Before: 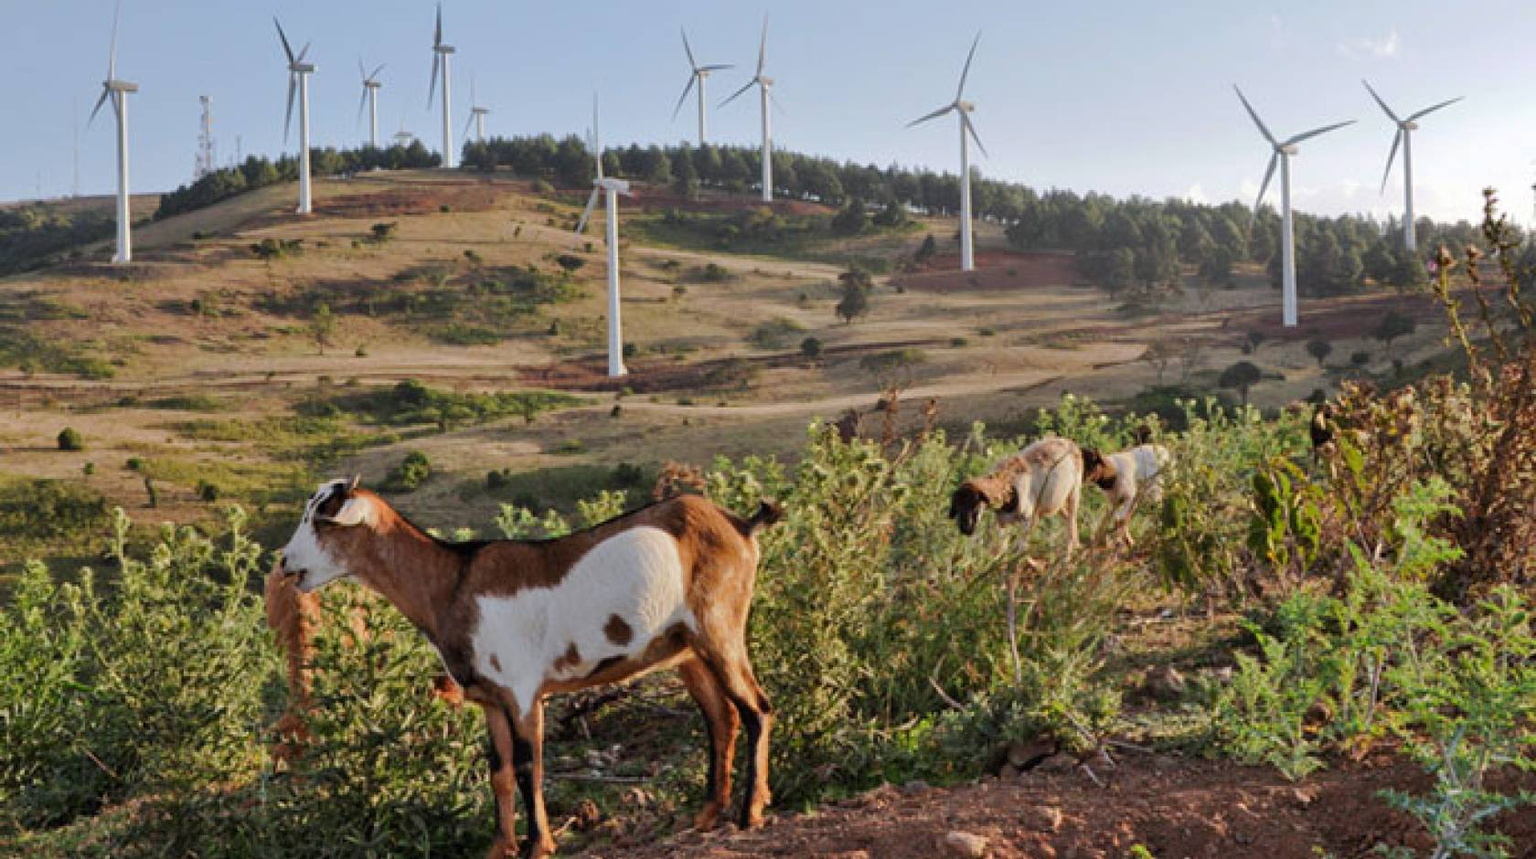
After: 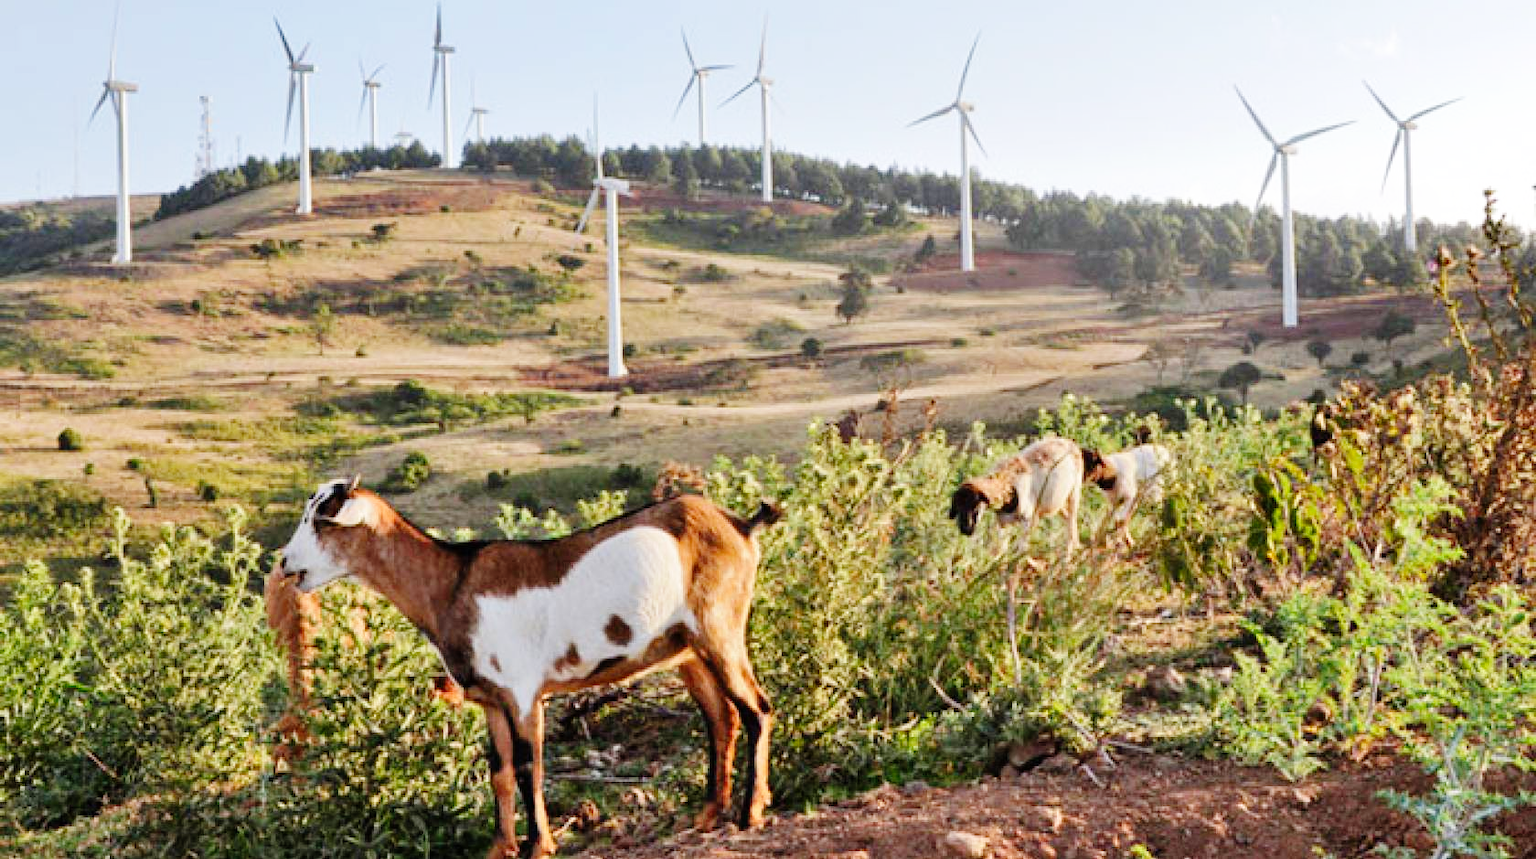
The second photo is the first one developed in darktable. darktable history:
base curve: curves: ch0 [(0, 0) (0.008, 0.007) (0.022, 0.029) (0.048, 0.089) (0.092, 0.197) (0.191, 0.399) (0.275, 0.534) (0.357, 0.65) (0.477, 0.78) (0.542, 0.833) (0.799, 0.973) (1, 1)], preserve colors none
